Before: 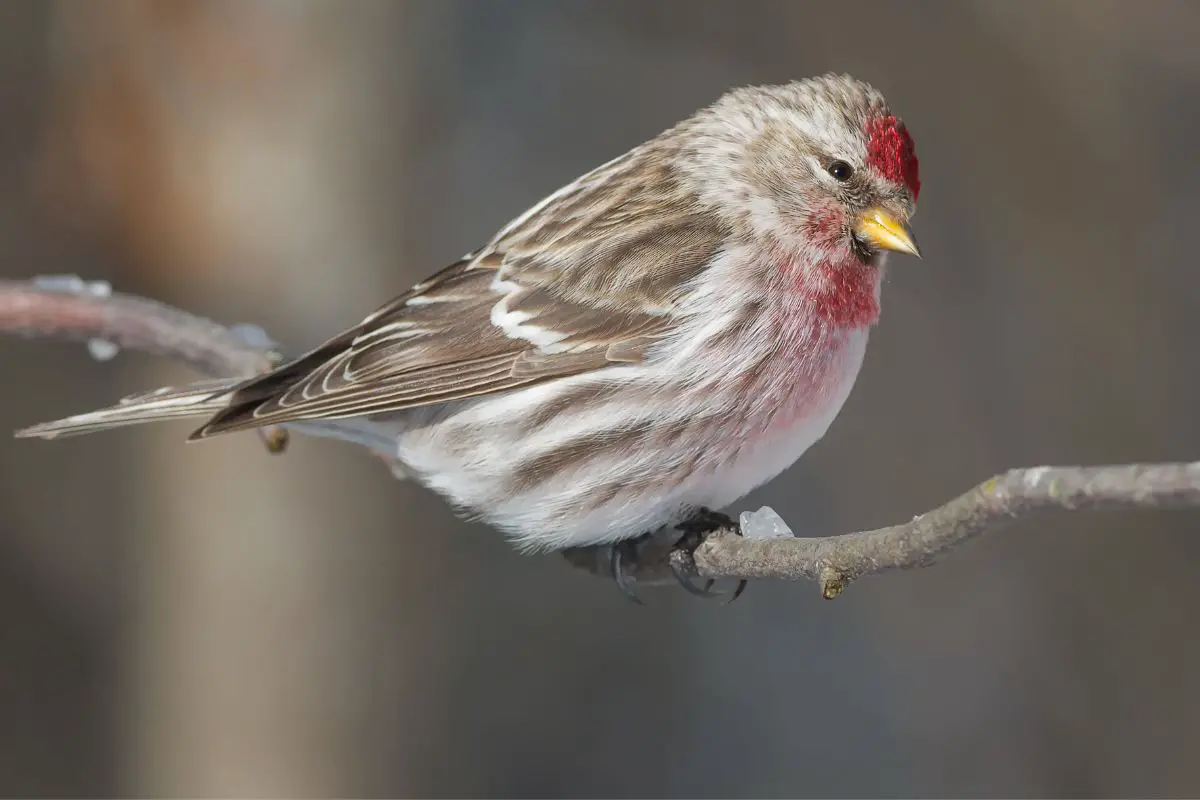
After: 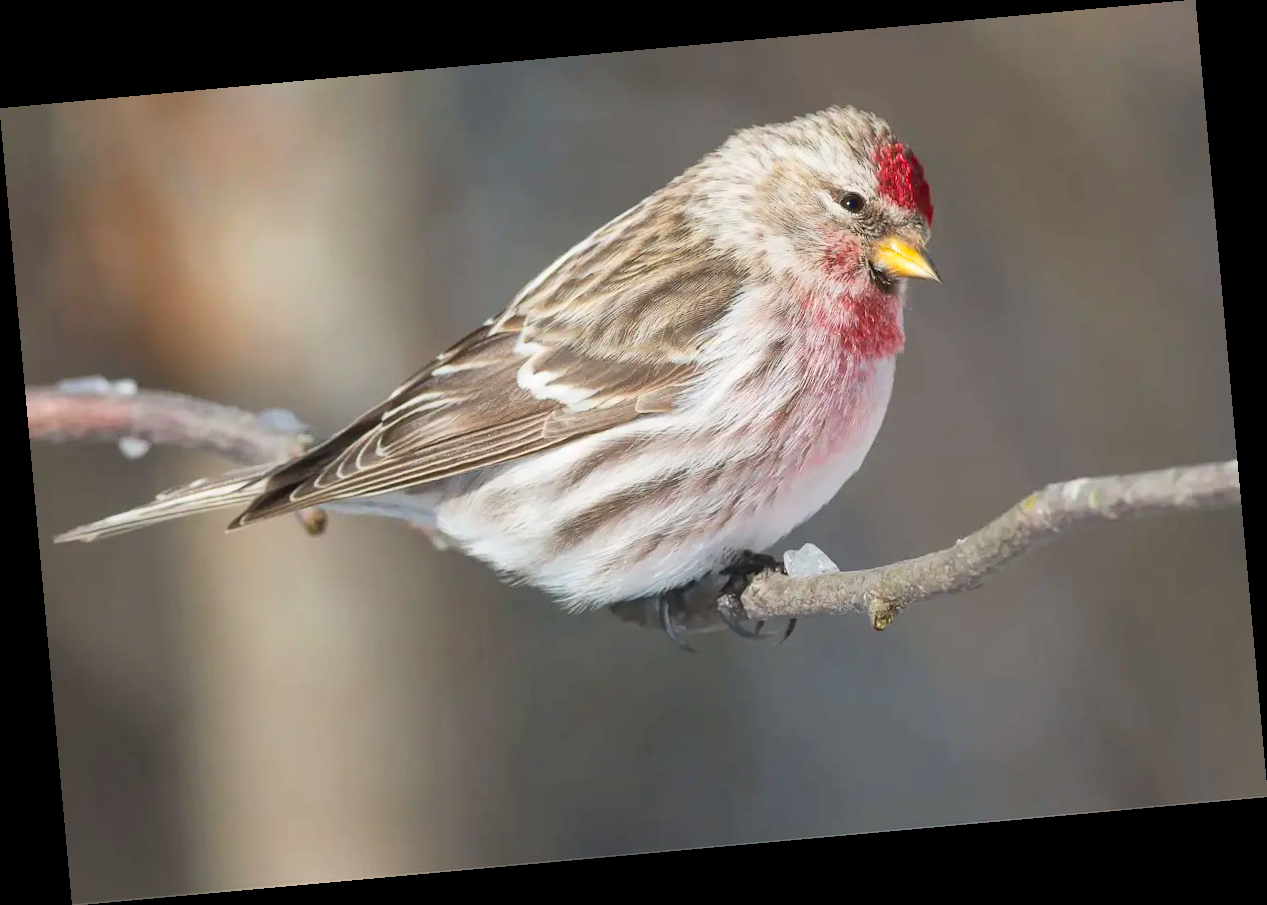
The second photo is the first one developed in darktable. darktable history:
contrast brightness saturation: contrast 0.2, brightness 0.16, saturation 0.22
rotate and perspective: rotation -5.2°, automatic cropping off
